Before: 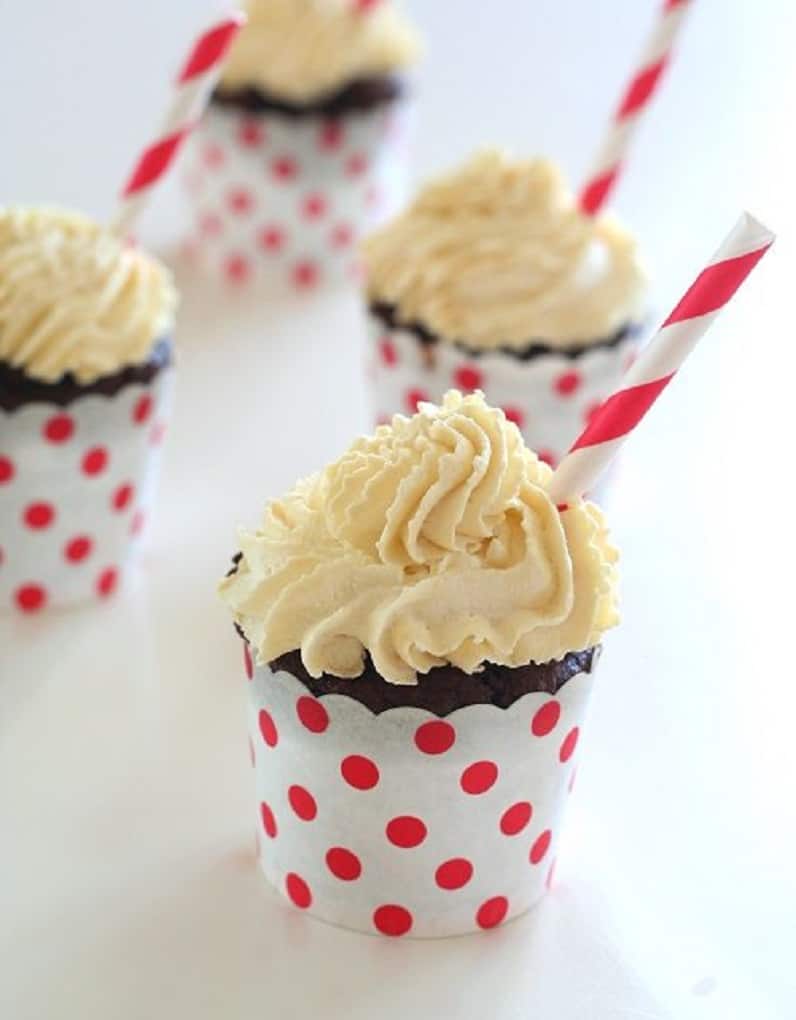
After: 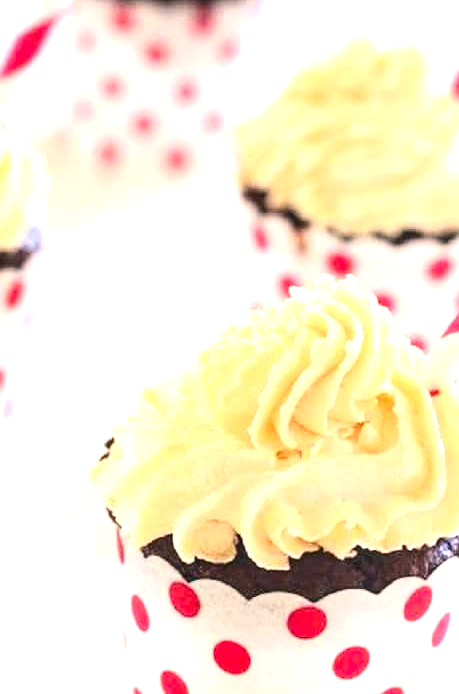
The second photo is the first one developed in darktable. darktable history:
contrast brightness saturation: contrast 0.105, brightness 0.037, saturation 0.086
local contrast: detail 130%
crop: left 16.177%, top 11.285%, right 26.135%, bottom 20.67%
color correction: highlights a* 8.08, highlights b* 4.4
exposure: exposure 1.208 EV, compensate exposure bias true, compensate highlight preservation false
tone curve: curves: ch0 [(0, 0) (0.003, 0.009) (0.011, 0.013) (0.025, 0.019) (0.044, 0.029) (0.069, 0.04) (0.1, 0.053) (0.136, 0.08) (0.177, 0.114) (0.224, 0.151) (0.277, 0.207) (0.335, 0.267) (0.399, 0.35) (0.468, 0.442) (0.543, 0.545) (0.623, 0.656) (0.709, 0.752) (0.801, 0.843) (0.898, 0.932) (1, 1)], color space Lab, independent channels, preserve colors none
